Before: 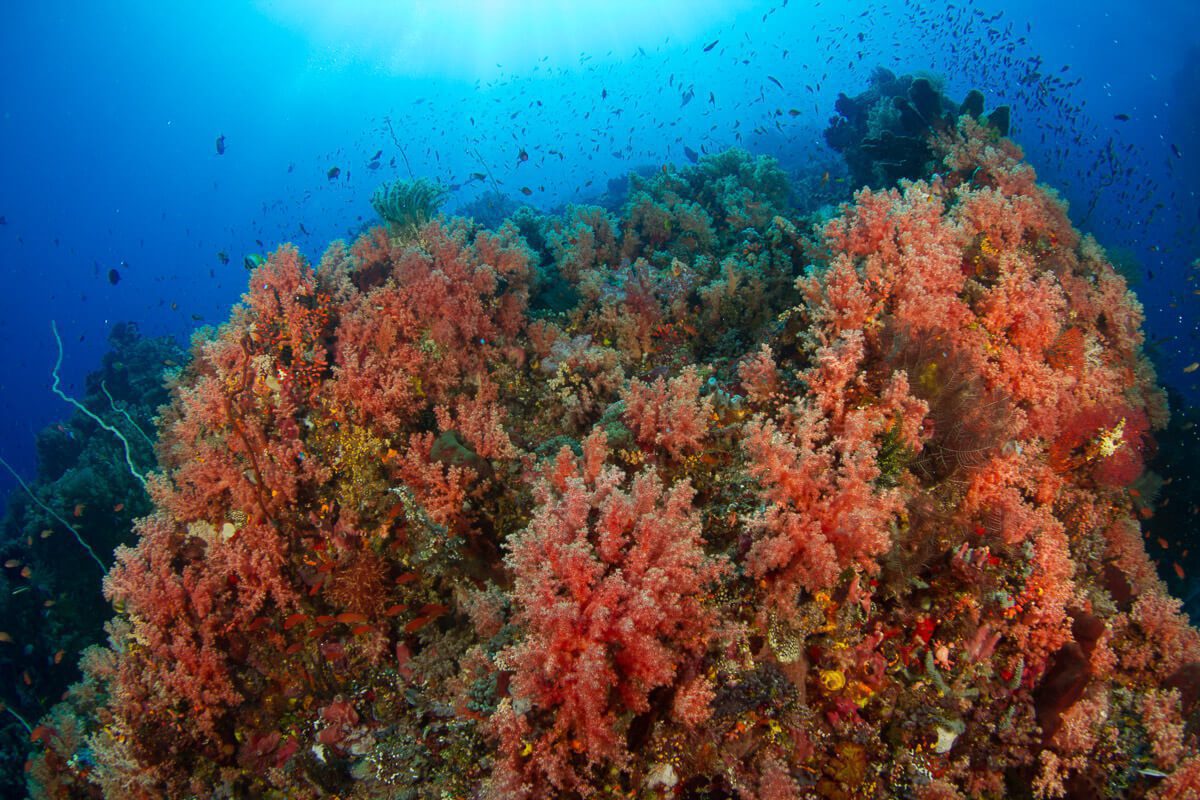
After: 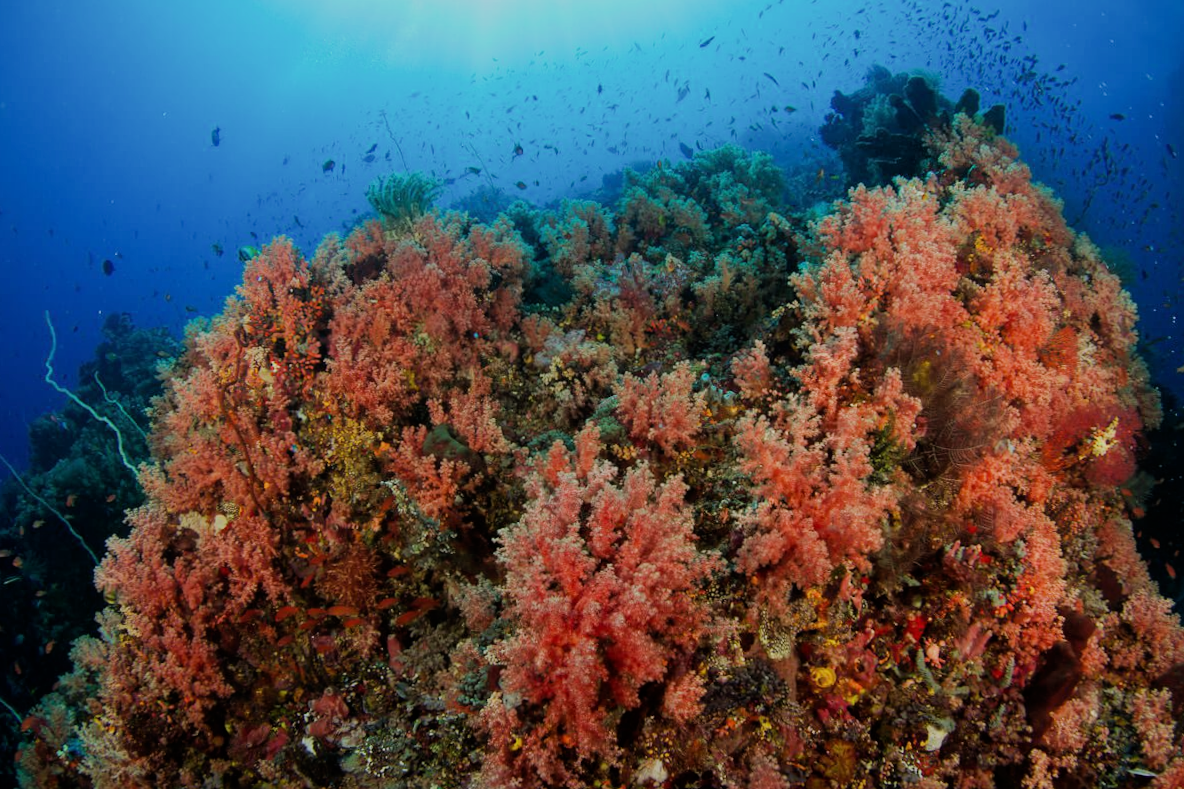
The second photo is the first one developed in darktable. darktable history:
filmic rgb: black relative exposure -7.65 EV, white relative exposure 4.56 EV, hardness 3.61, contrast 1.05
crop and rotate: angle -0.5°
